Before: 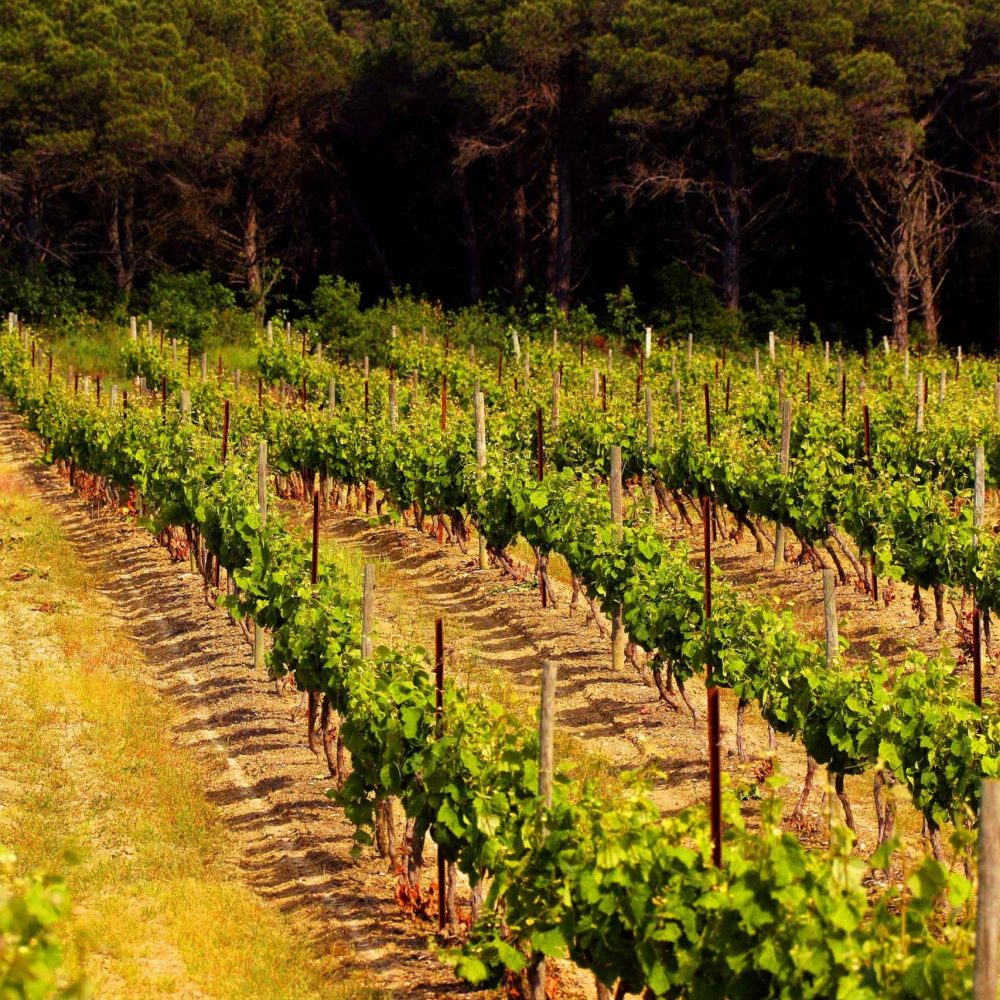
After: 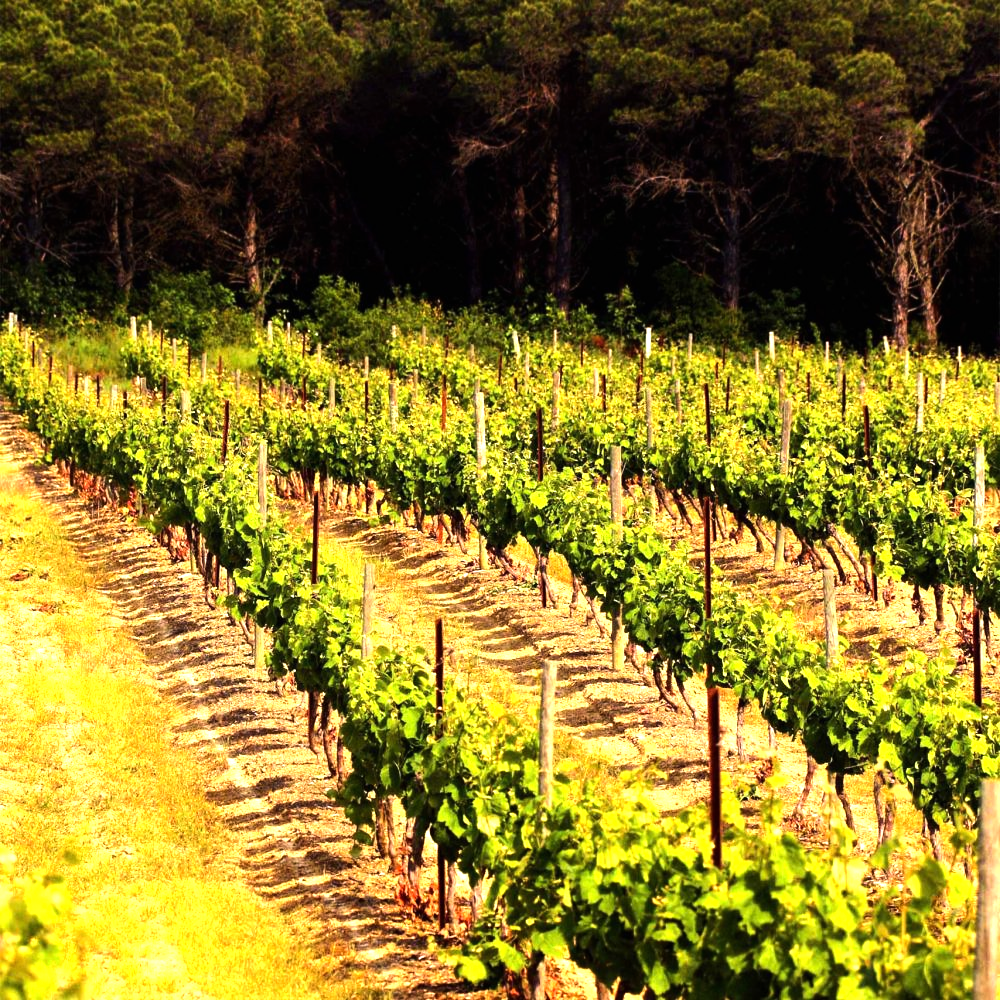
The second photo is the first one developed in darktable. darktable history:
exposure: black level correction 0, exposure 0.5 EV, compensate exposure bias true, compensate highlight preservation false
tone equalizer: -8 EV -0.75 EV, -7 EV -0.7 EV, -6 EV -0.6 EV, -5 EV -0.4 EV, -3 EV 0.4 EV, -2 EV 0.6 EV, -1 EV 0.7 EV, +0 EV 0.75 EV, edges refinement/feathering 500, mask exposure compensation -1.57 EV, preserve details no
